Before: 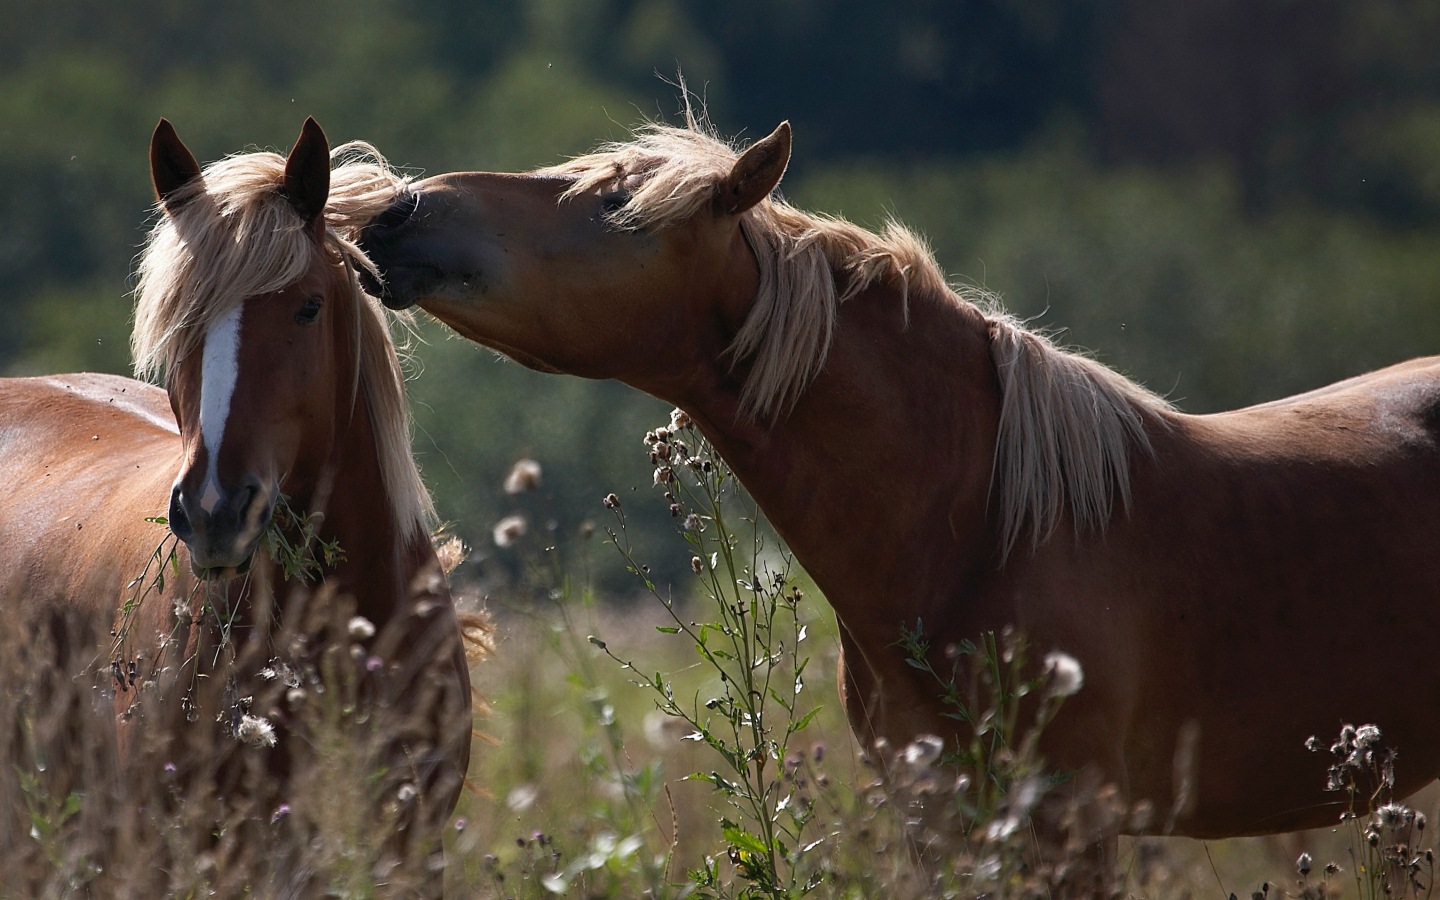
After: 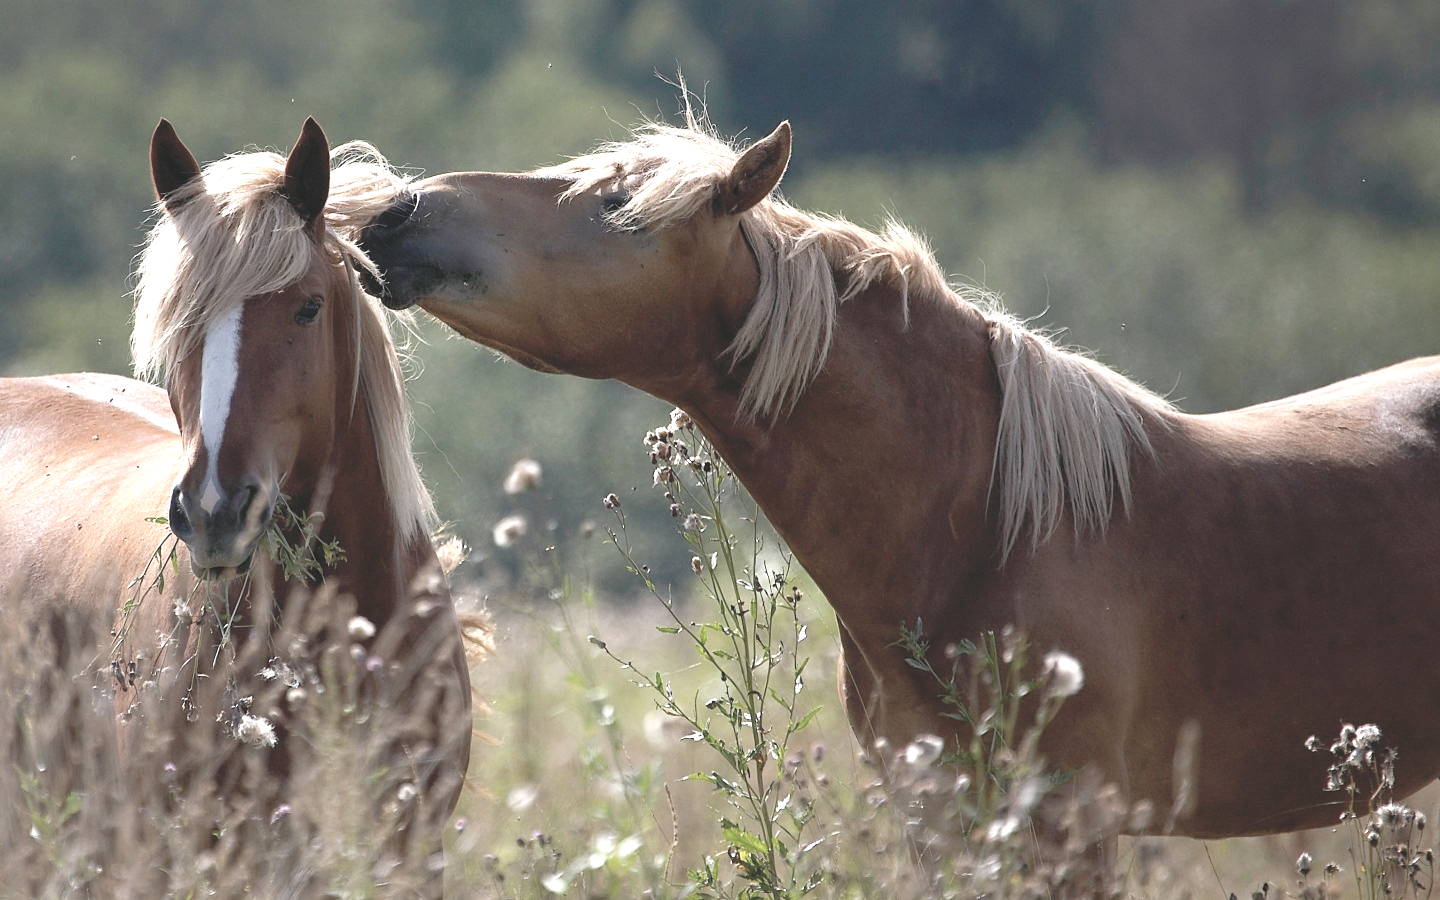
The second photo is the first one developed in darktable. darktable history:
contrast brightness saturation: contrast -0.246, saturation -0.441
exposure: exposure 0.554 EV, compensate exposure bias true, compensate highlight preservation false
tone equalizer: -8 EV -0.381 EV, -7 EV -0.385 EV, -6 EV -0.342 EV, -5 EV -0.24 EV, -3 EV 0.252 EV, -2 EV 0.339 EV, -1 EV 0.384 EV, +0 EV 0.43 EV
